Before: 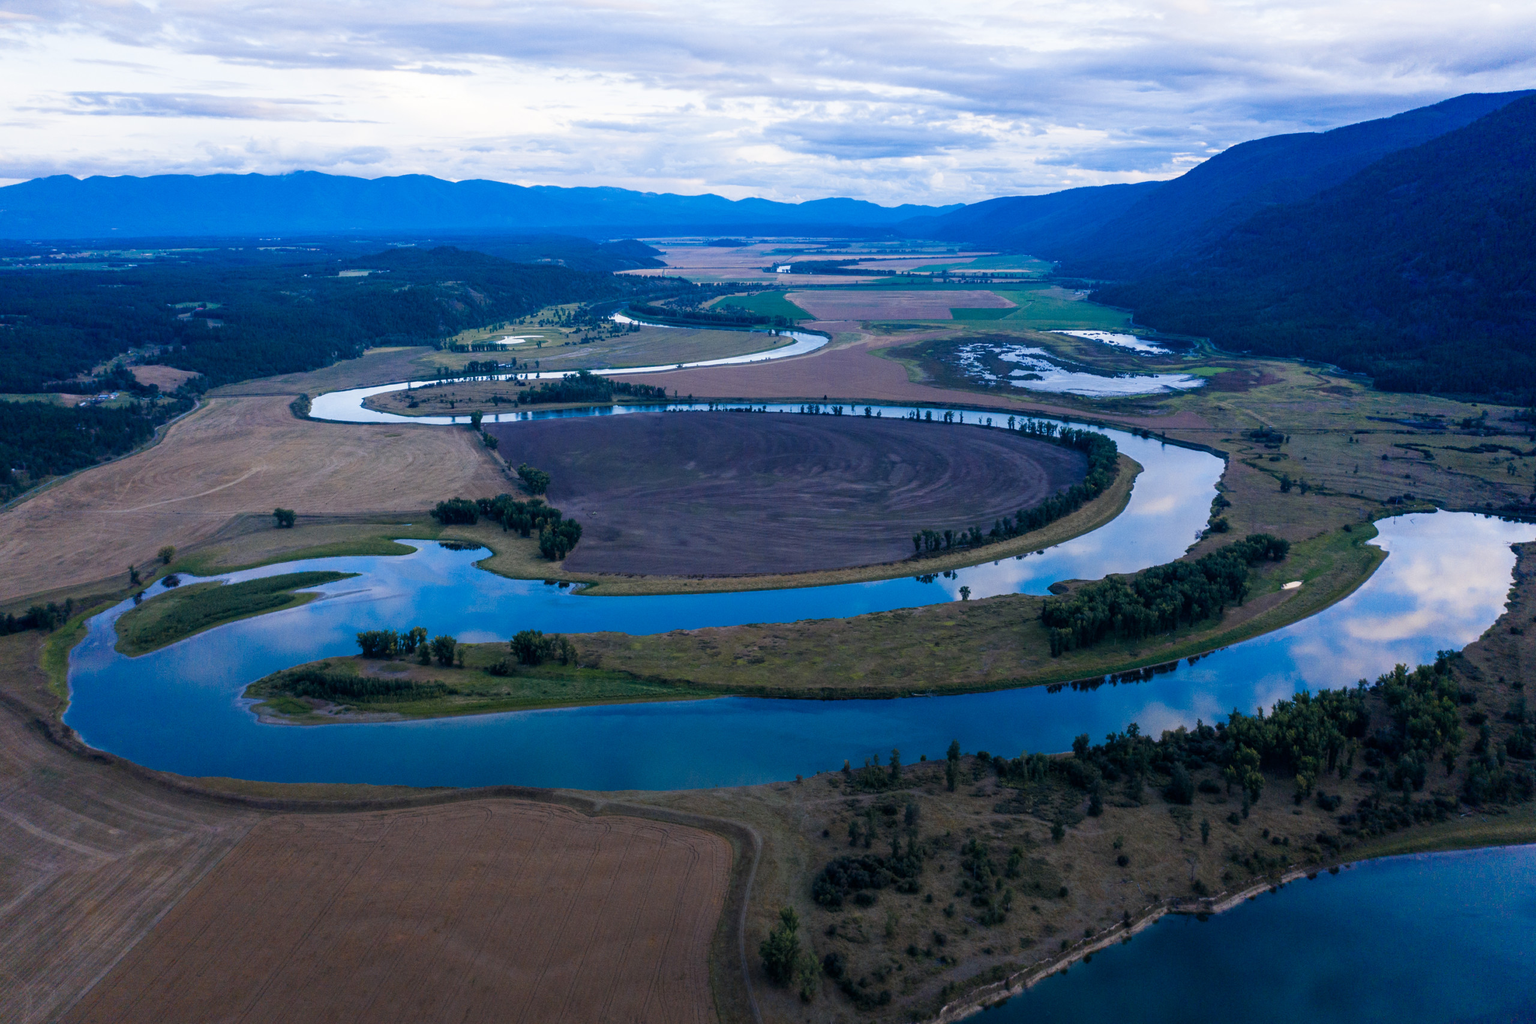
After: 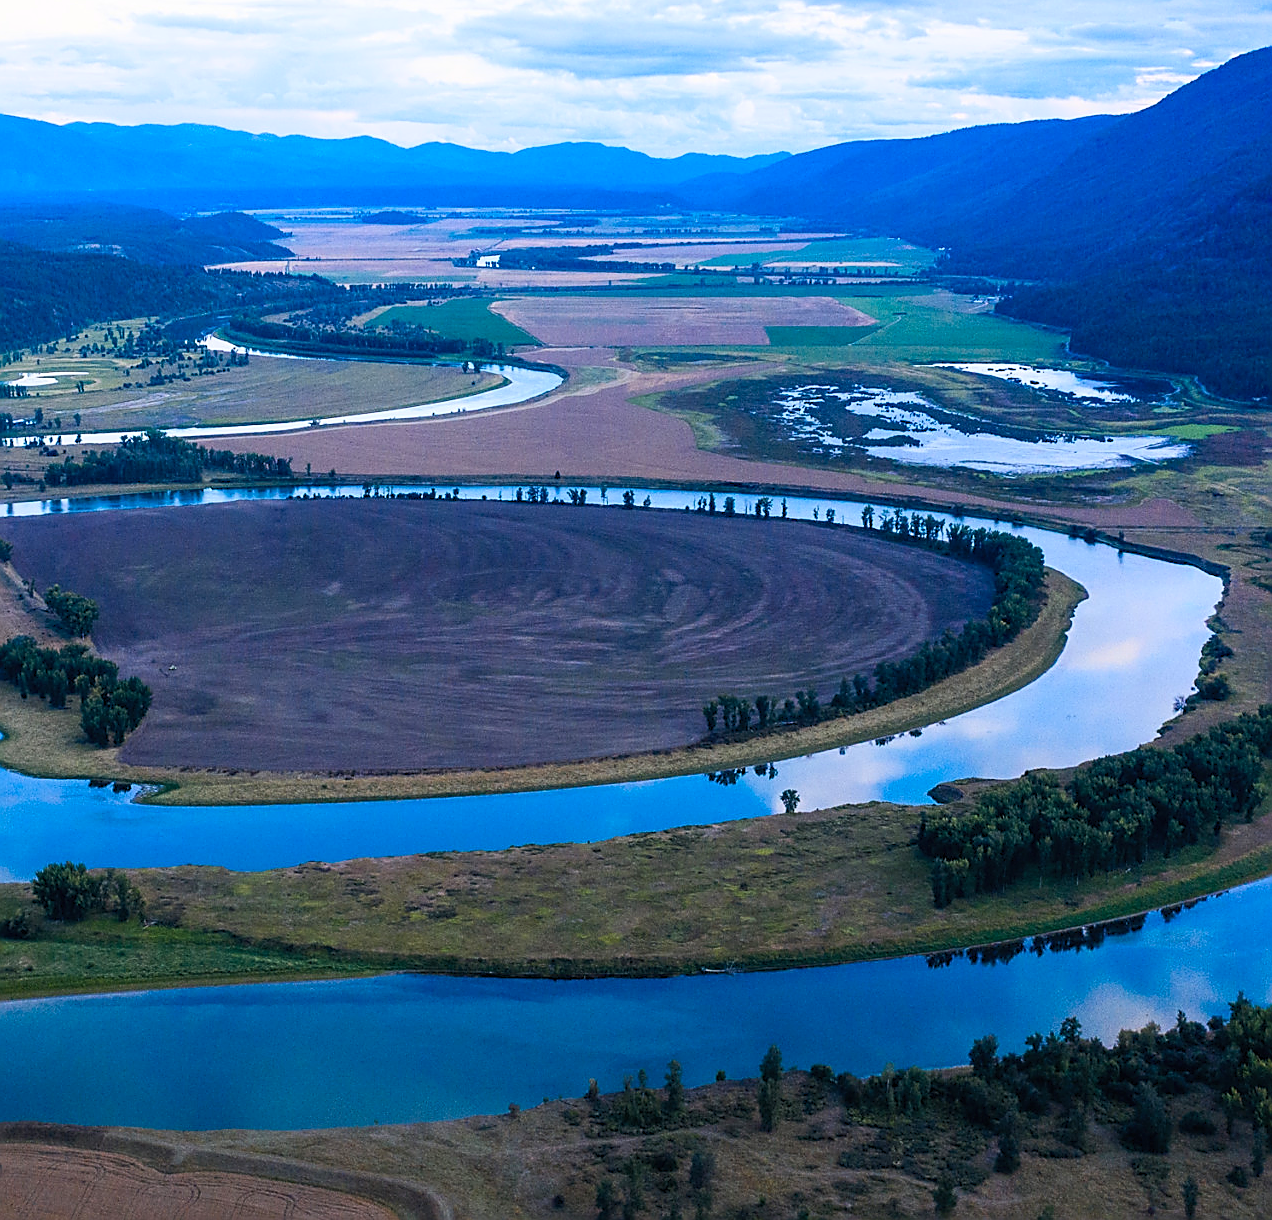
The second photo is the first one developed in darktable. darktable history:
sharpen: radius 1.423, amount 1.239, threshold 0.625
crop: left 31.961%, top 10.974%, right 18.346%, bottom 17.466%
levels: black 0.038%
contrast brightness saturation: contrast 0.196, brightness 0.16, saturation 0.22
